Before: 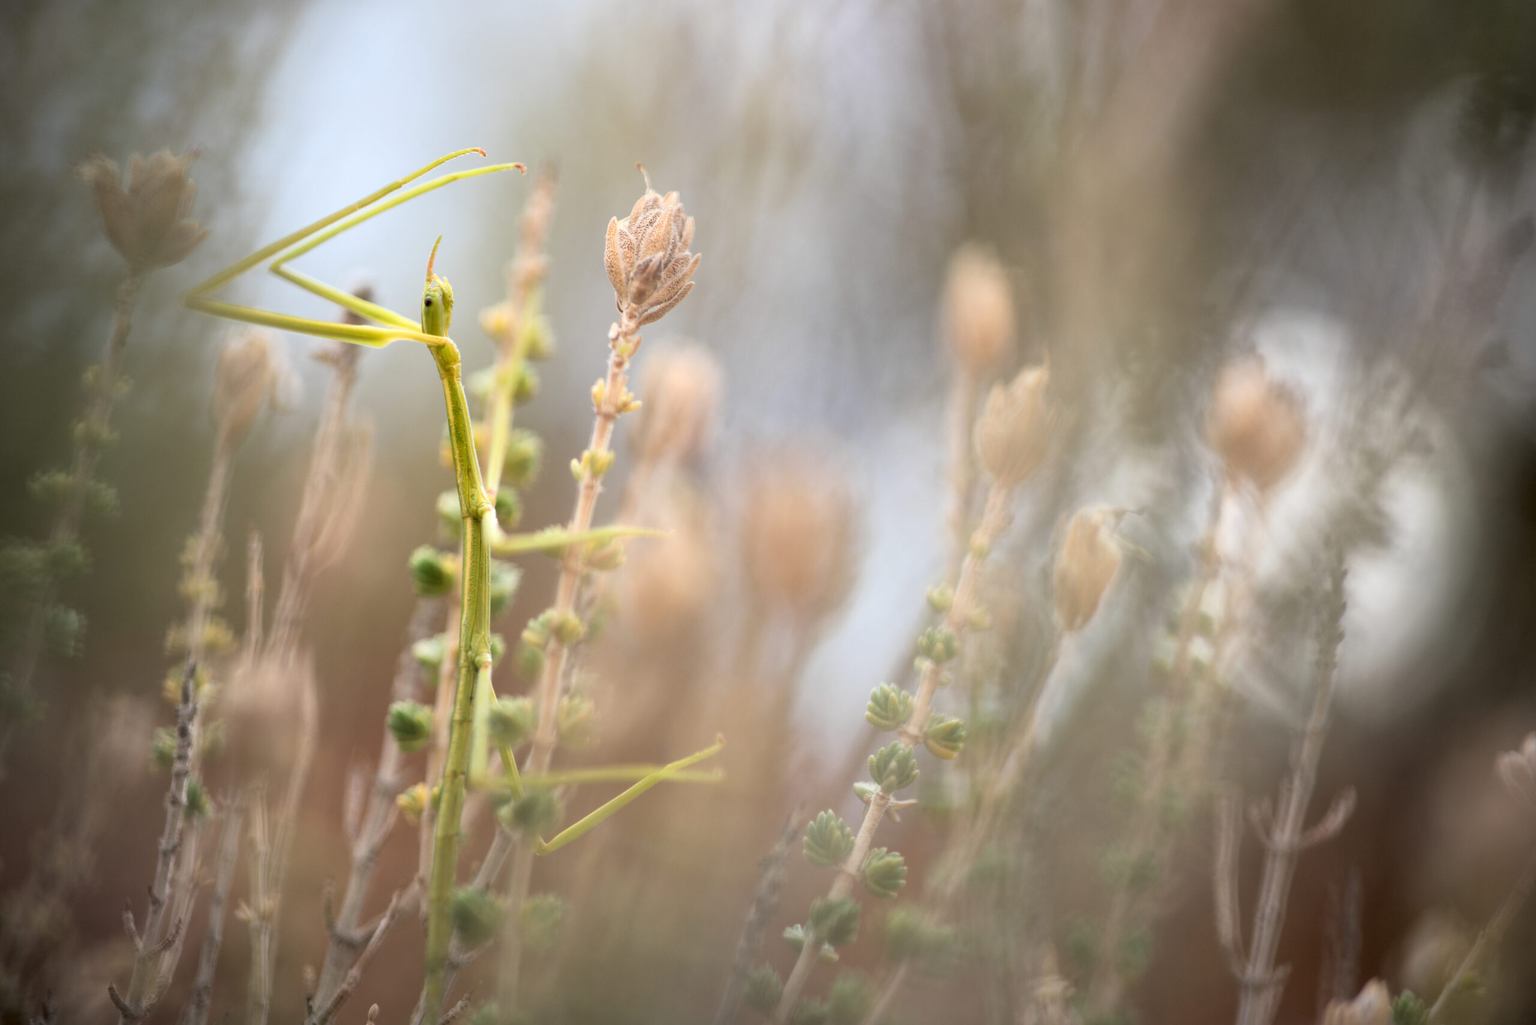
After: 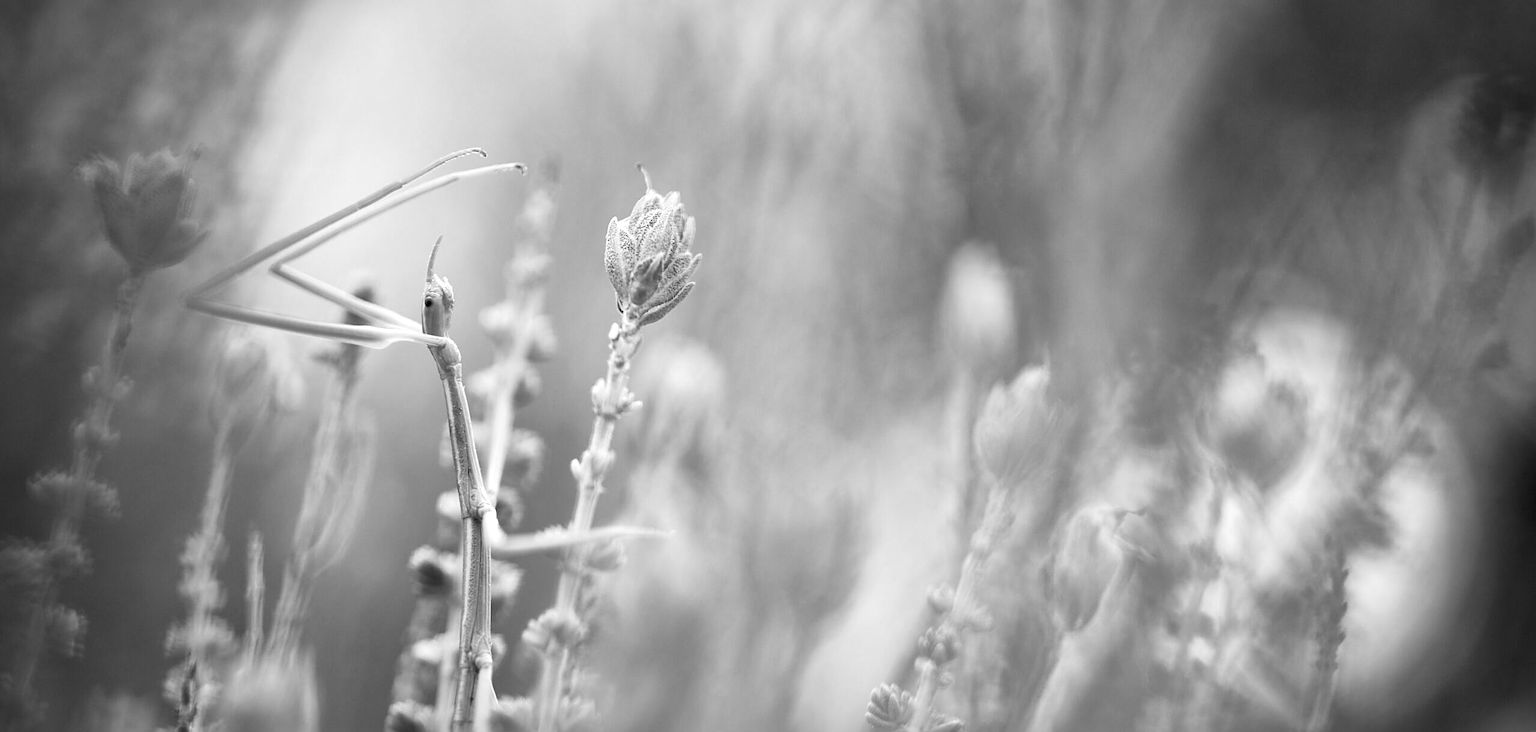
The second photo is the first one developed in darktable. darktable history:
local contrast: mode bilateral grid, contrast 20, coarseness 50, detail 150%, midtone range 0.2
contrast brightness saturation: contrast 0.1, saturation -0.3
crop: bottom 28.576%
white balance: red 0.978, blue 0.999
monochrome: a 2.21, b -1.33, size 2.2
sharpen: on, module defaults
color calibration: illuminant F (fluorescent), F source F9 (Cool White Deluxe 4150 K) – high CRI, x 0.374, y 0.373, temperature 4158.34 K
color correction: highlights a* 5.62, highlights b* 33.57, shadows a* -25.86, shadows b* 4.02
